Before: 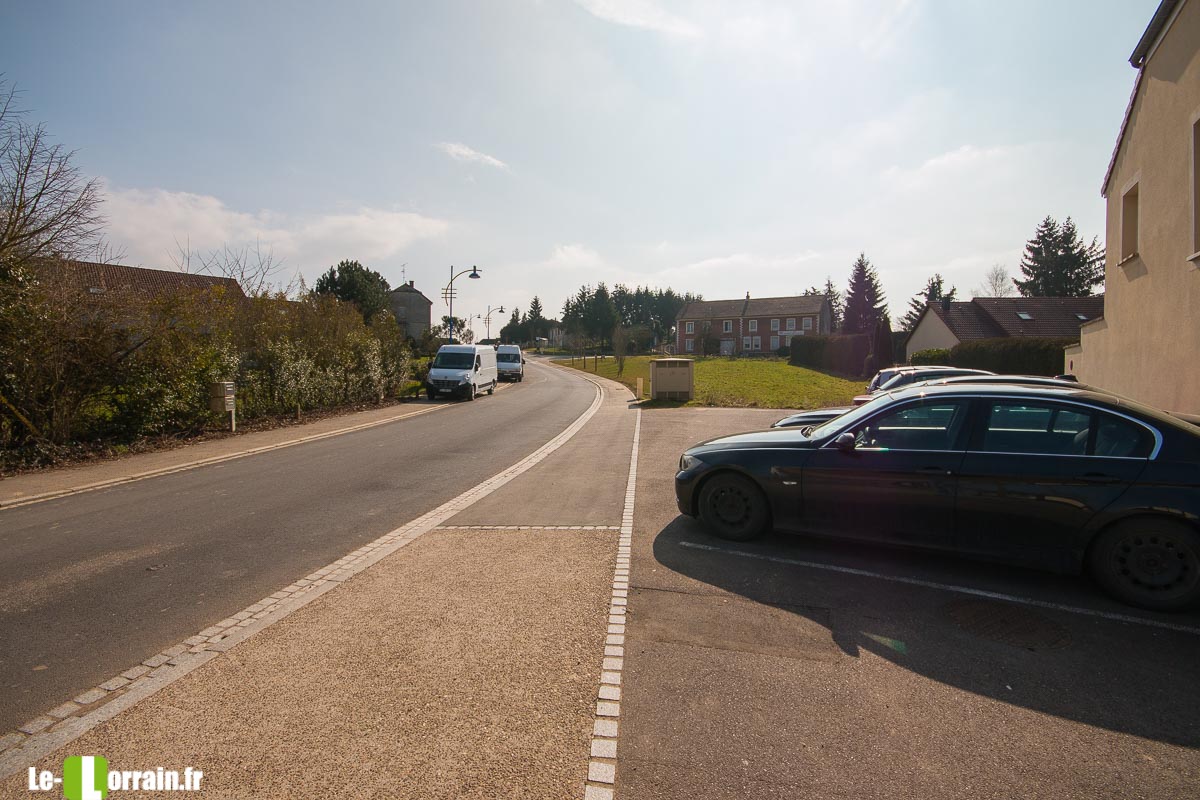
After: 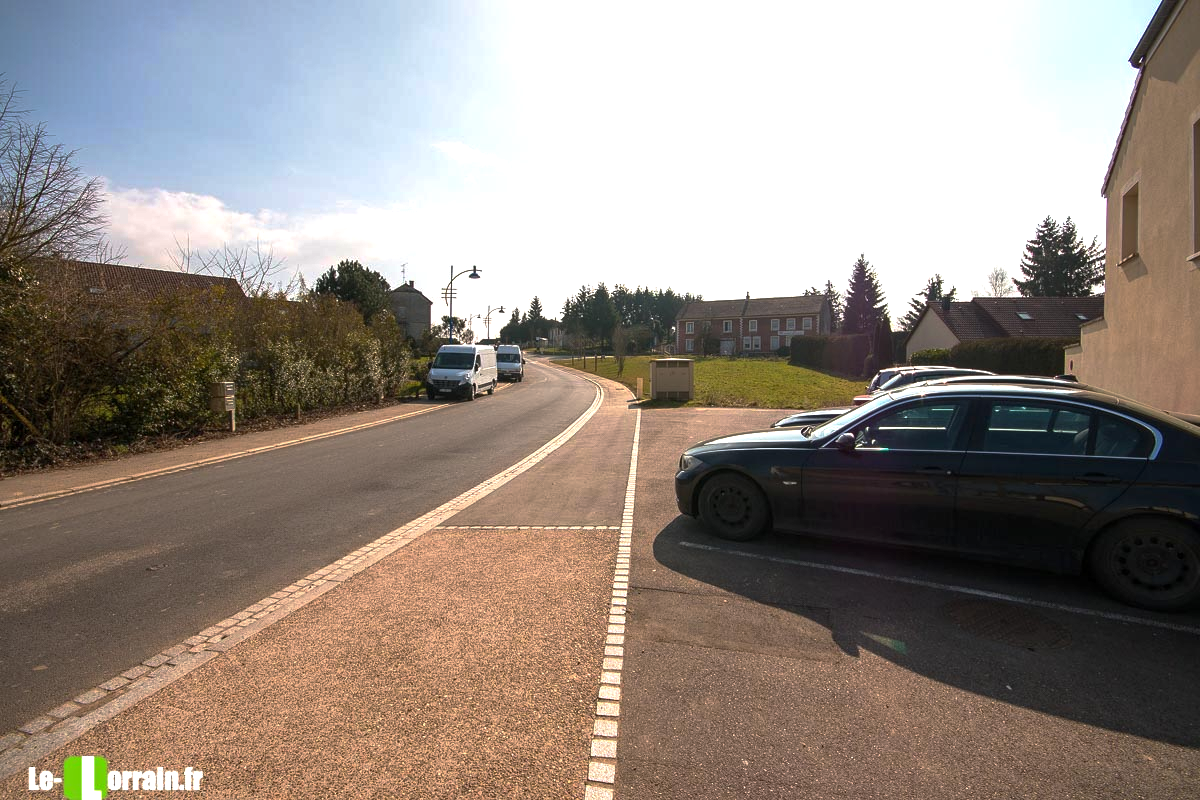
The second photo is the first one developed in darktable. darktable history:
exposure: black level correction 0, exposure 0.7 EV, compensate exposure bias true, compensate highlight preservation false
base curve: curves: ch0 [(0, 0) (0.595, 0.418) (1, 1)], preserve colors none
local contrast: highlights 100%, shadows 100%, detail 120%, midtone range 0.2
